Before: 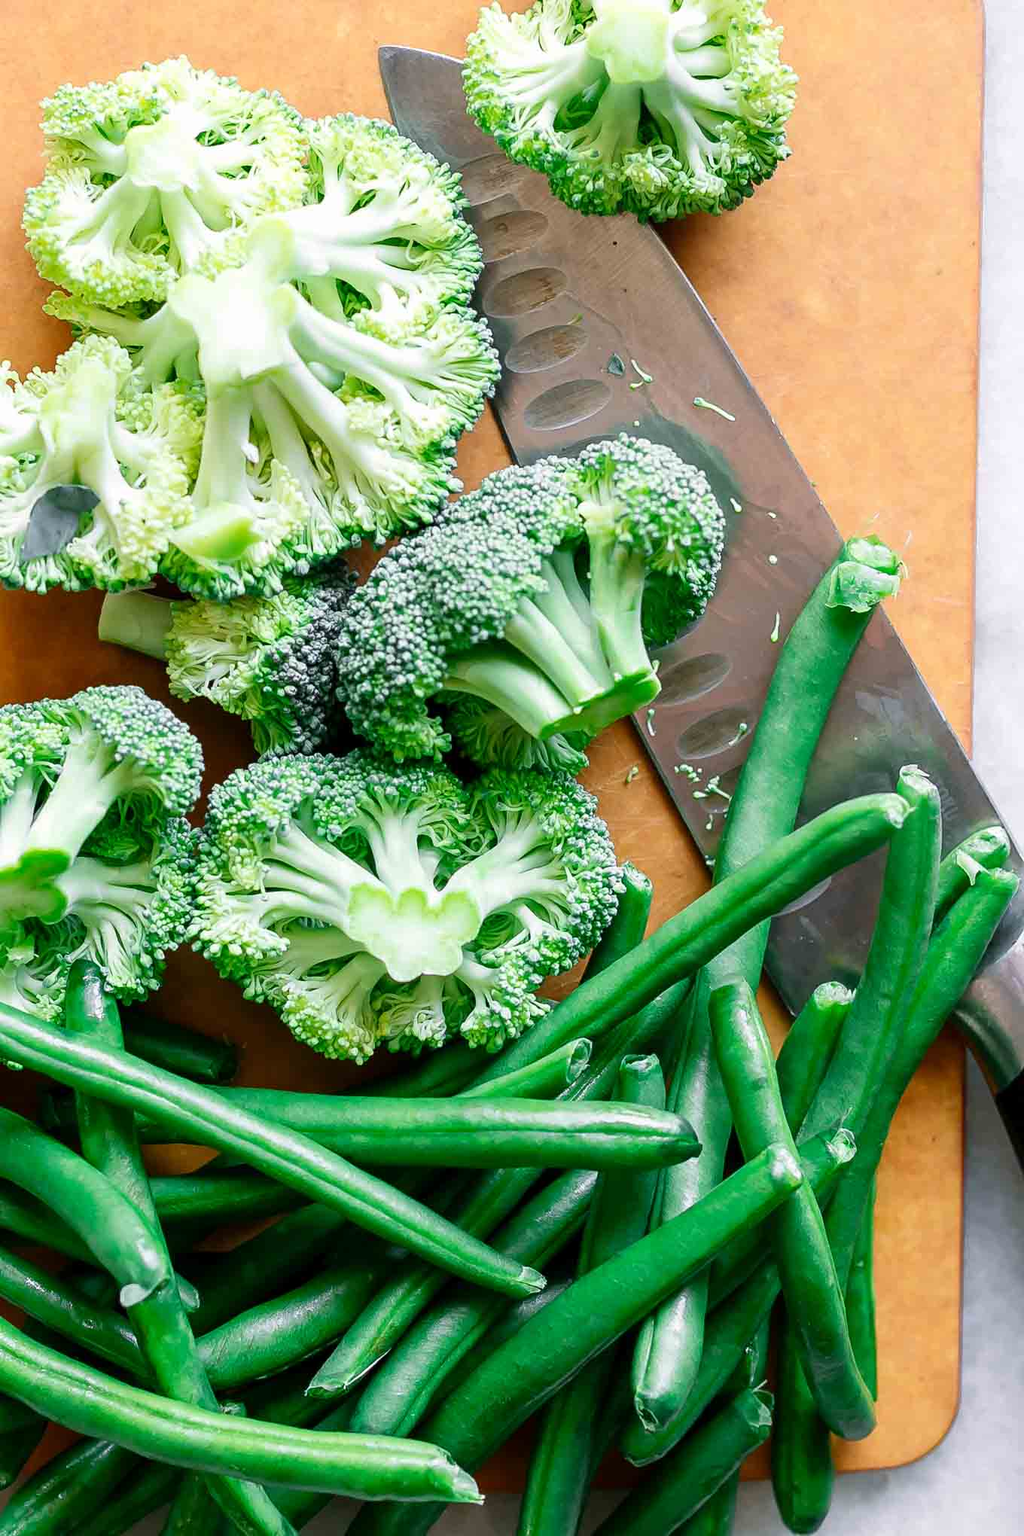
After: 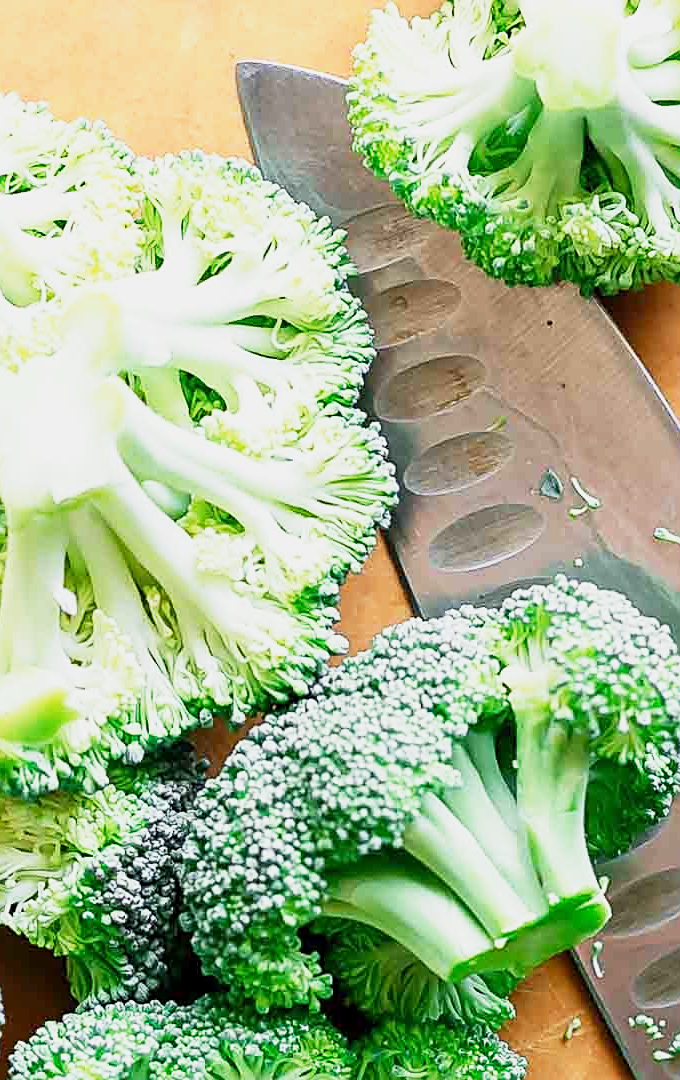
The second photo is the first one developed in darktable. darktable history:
base curve: curves: ch0 [(0, 0) (0.088, 0.125) (0.176, 0.251) (0.354, 0.501) (0.613, 0.749) (1, 0.877)], preserve colors none
sharpen: amount 0.48
crop: left 19.661%, right 30.277%, bottom 47.028%
